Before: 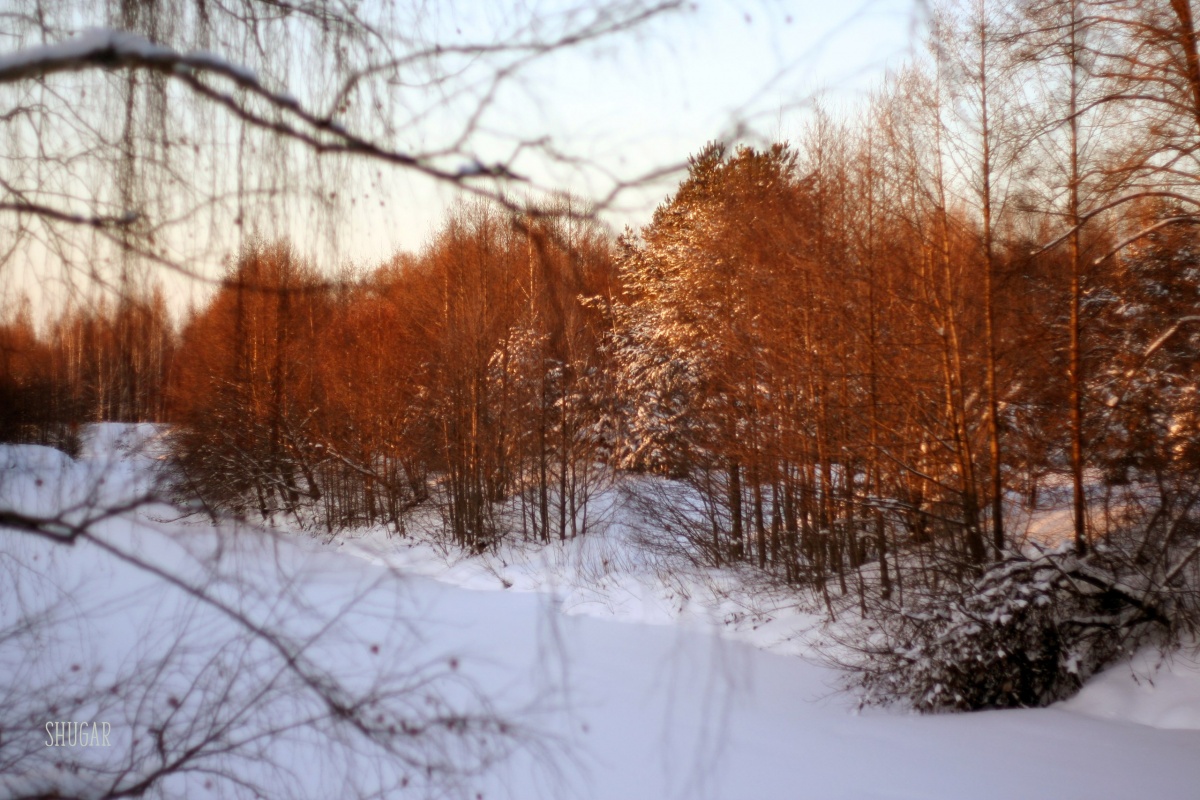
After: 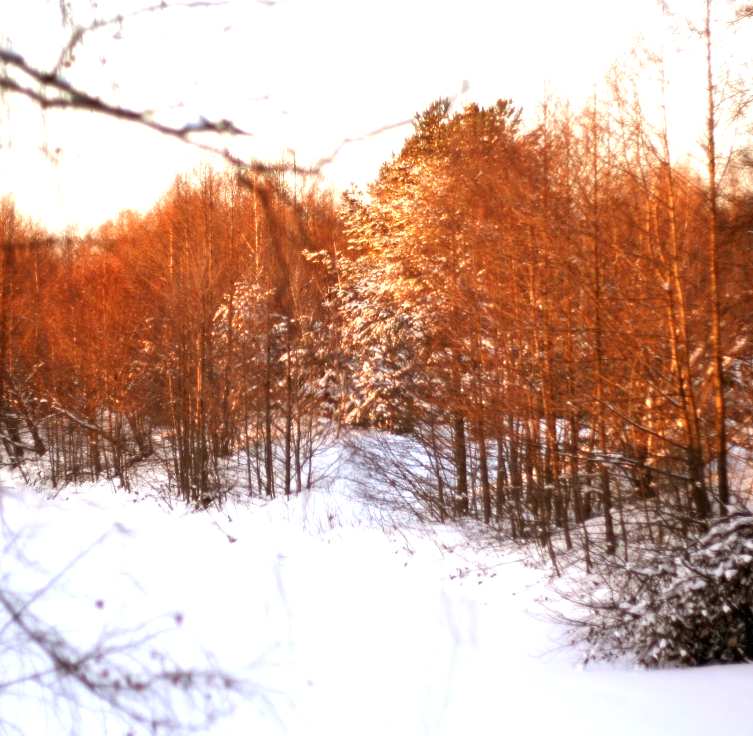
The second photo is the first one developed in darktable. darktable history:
crop and rotate: left 22.988%, top 5.63%, right 14.182%, bottom 2.365%
exposure: black level correction 0, exposure 1.199 EV, compensate highlight preservation false
